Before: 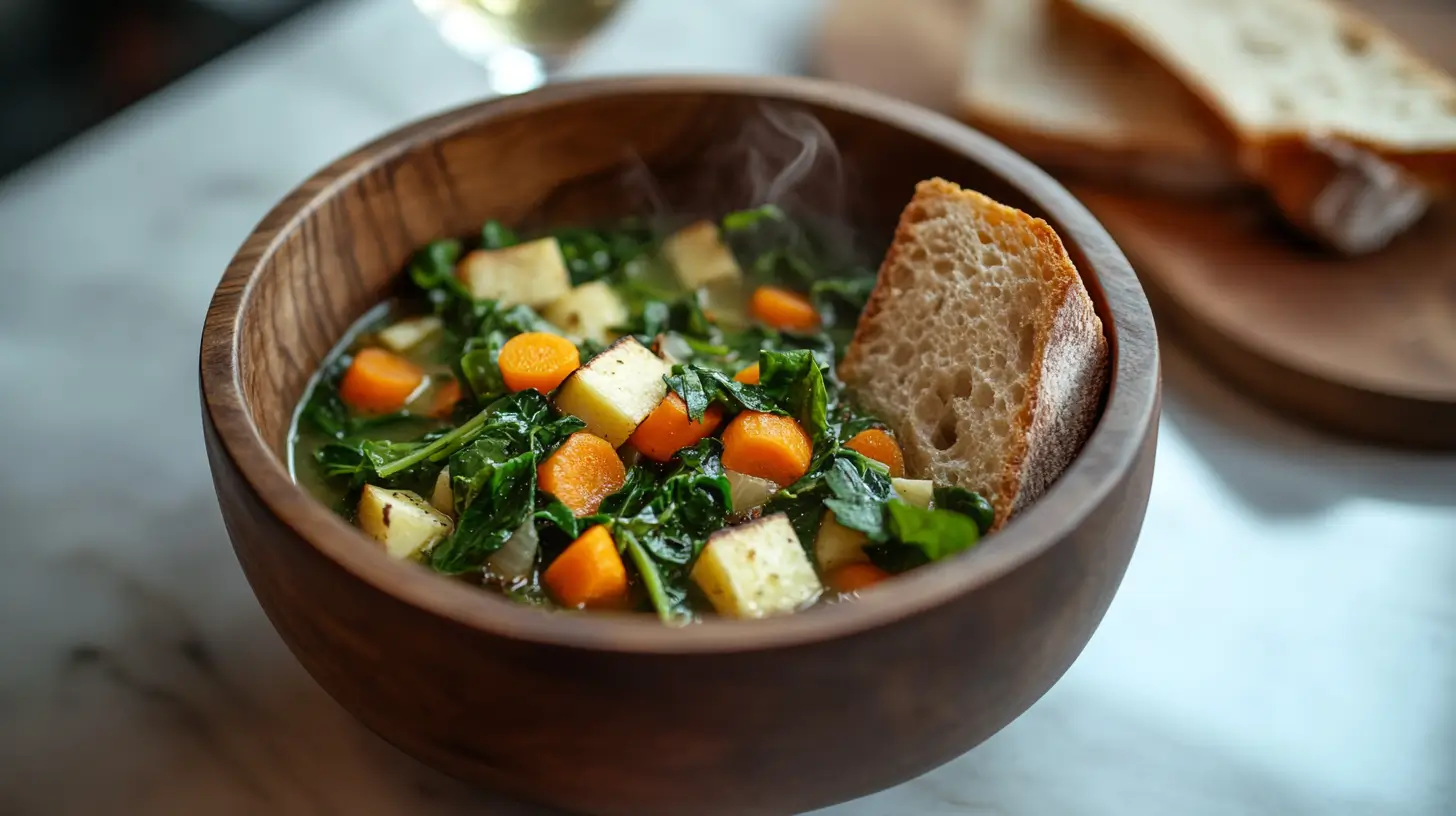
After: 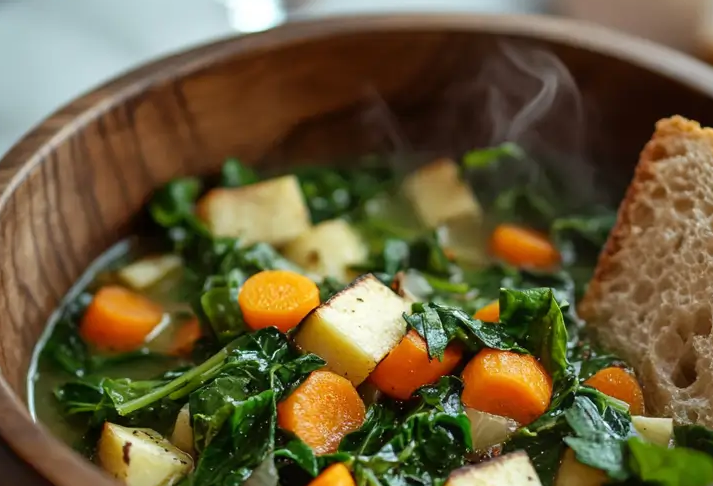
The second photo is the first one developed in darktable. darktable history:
crop: left 17.909%, top 7.684%, right 33.118%, bottom 32.698%
contrast equalizer: octaves 7, y [[0.5 ×6], [0.5 ×6], [0.5, 0.5, 0.501, 0.545, 0.707, 0.863], [0 ×6], [0 ×6]], mix -0.28
